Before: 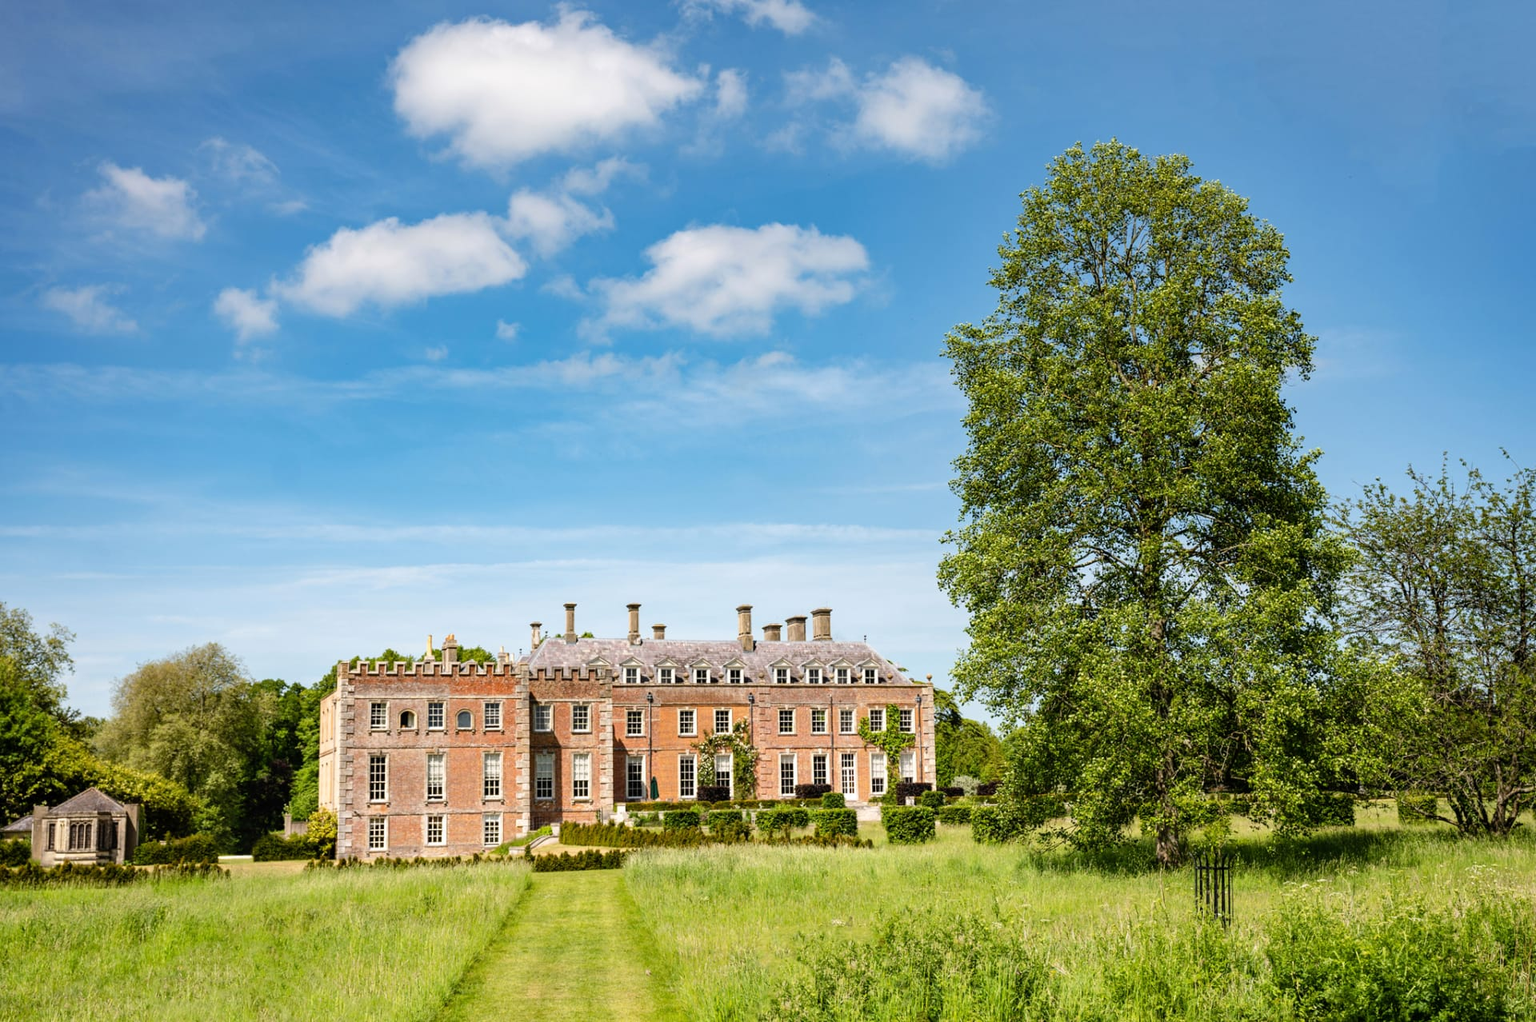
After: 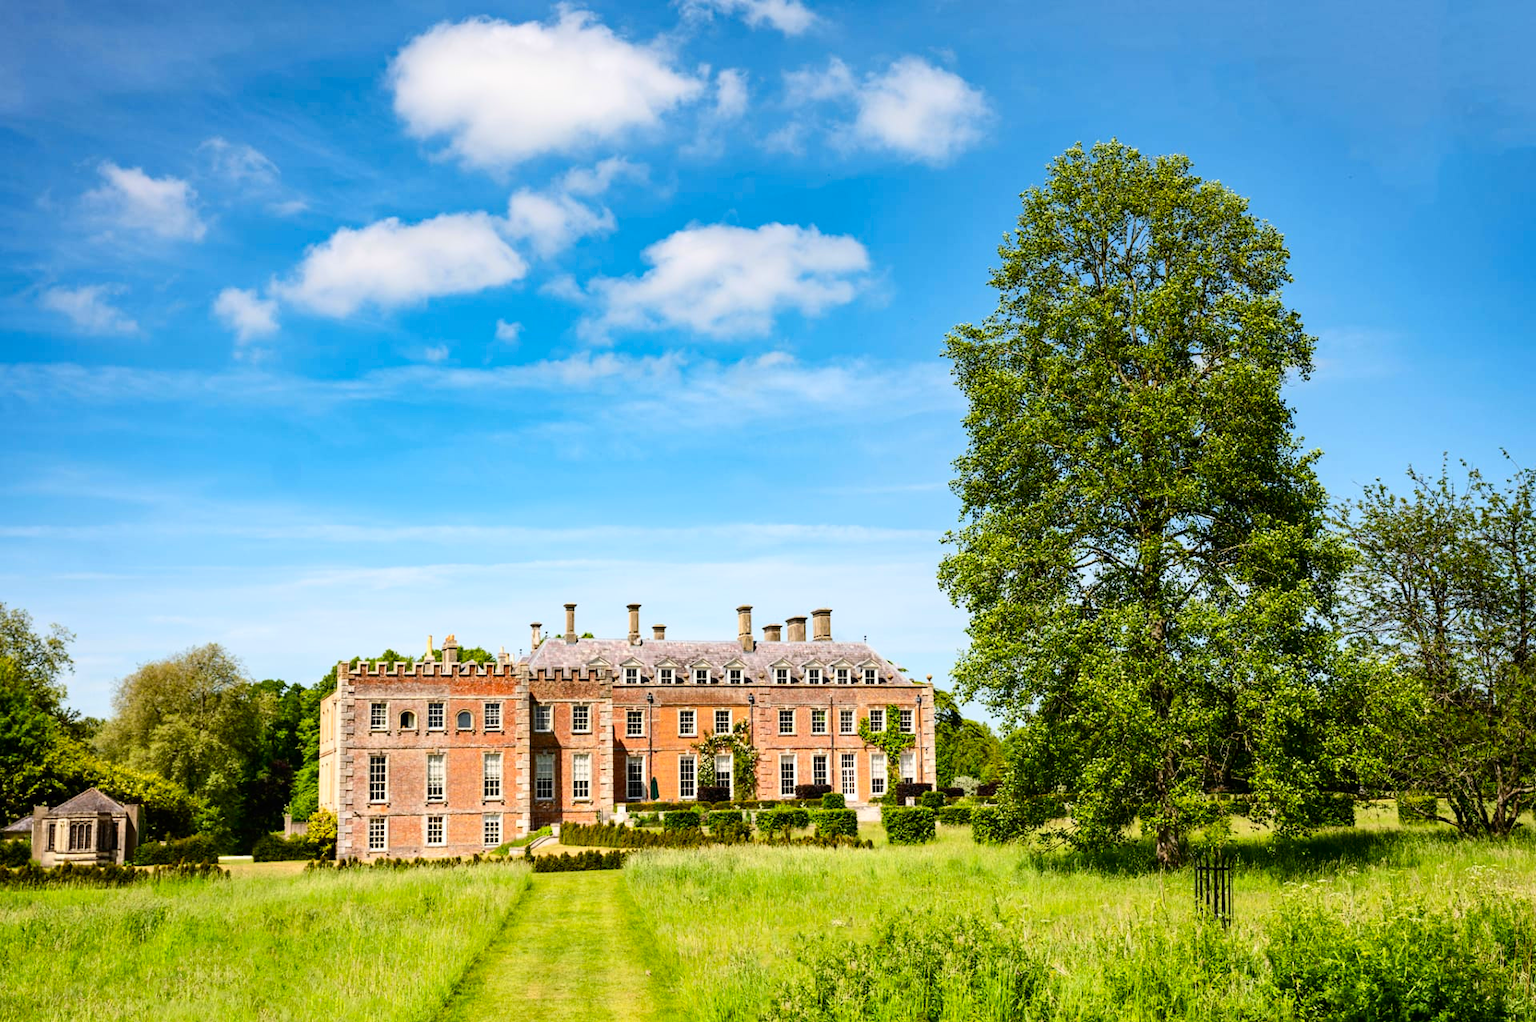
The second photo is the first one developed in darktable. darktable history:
contrast brightness saturation: contrast 0.185, saturation 0.296
